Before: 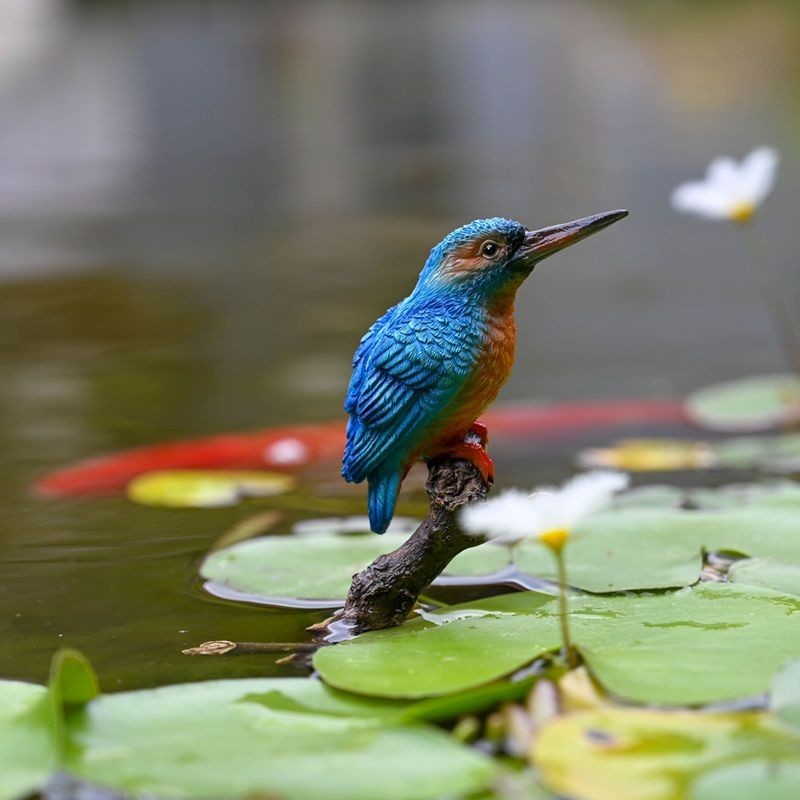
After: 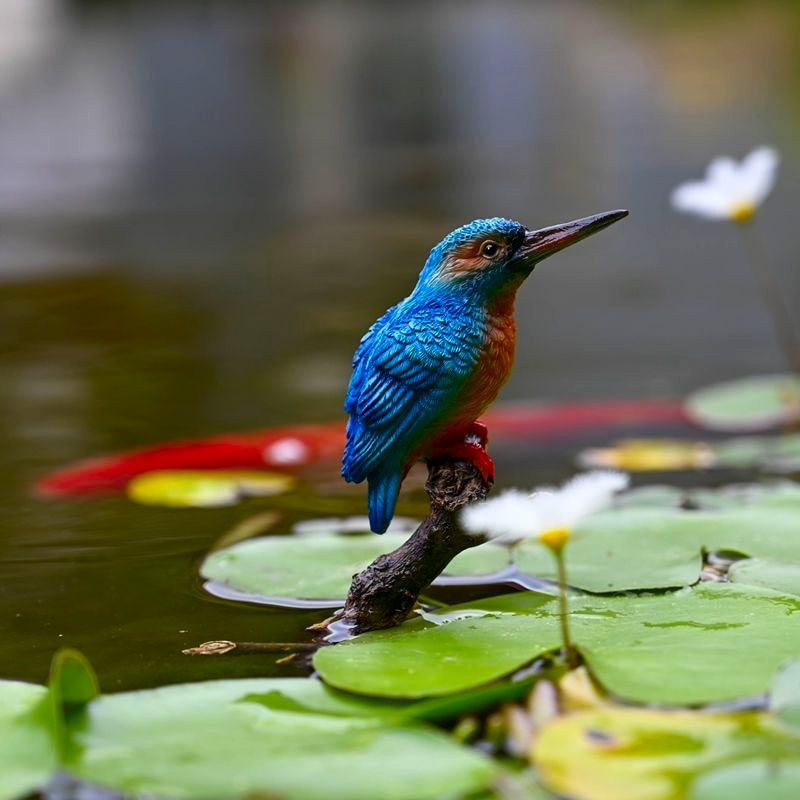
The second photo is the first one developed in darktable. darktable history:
contrast brightness saturation: contrast 0.115, brightness -0.118, saturation 0.197
